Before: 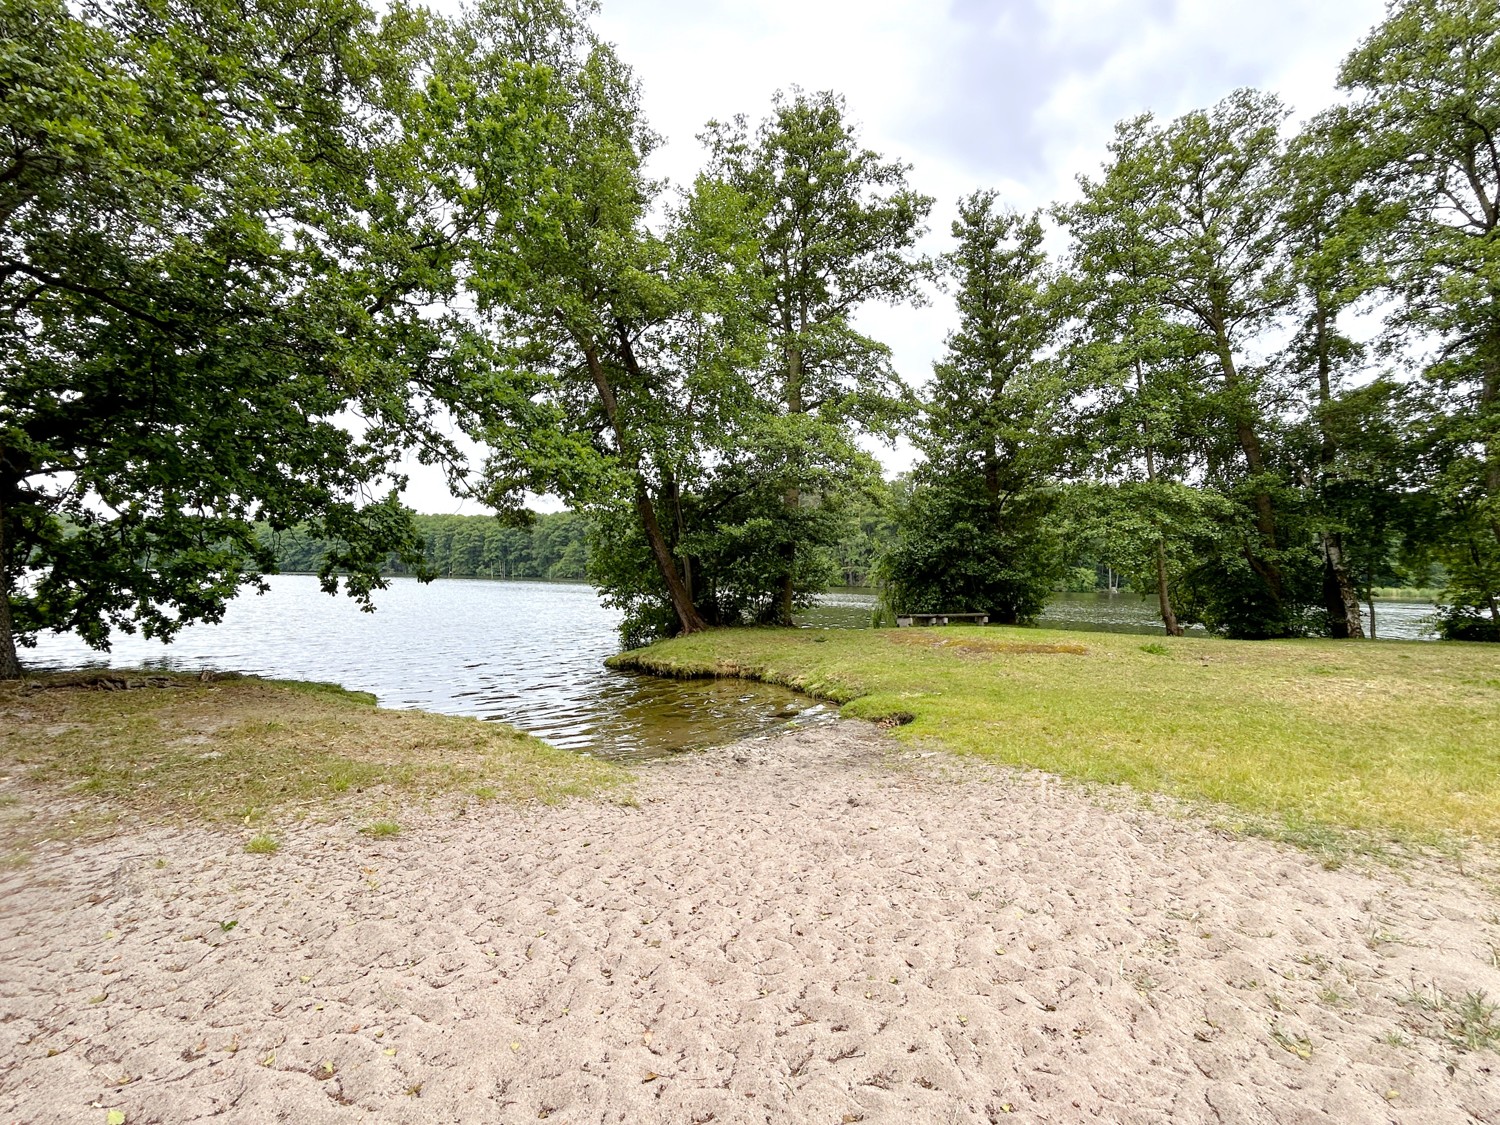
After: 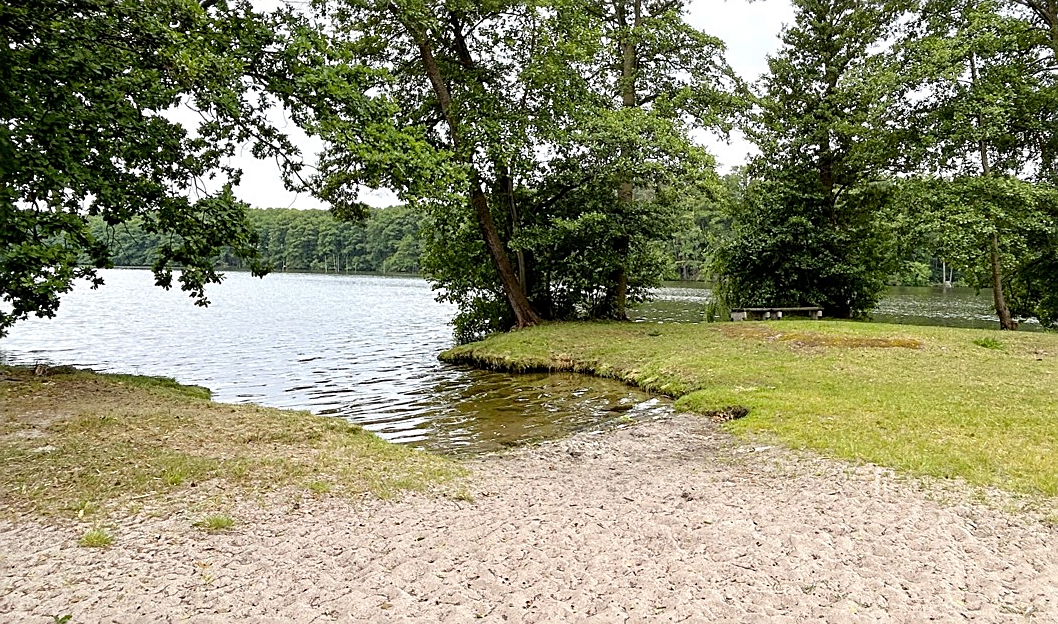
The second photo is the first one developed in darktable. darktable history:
crop: left 11.122%, top 27.229%, right 18.322%, bottom 17.251%
sharpen: on, module defaults
